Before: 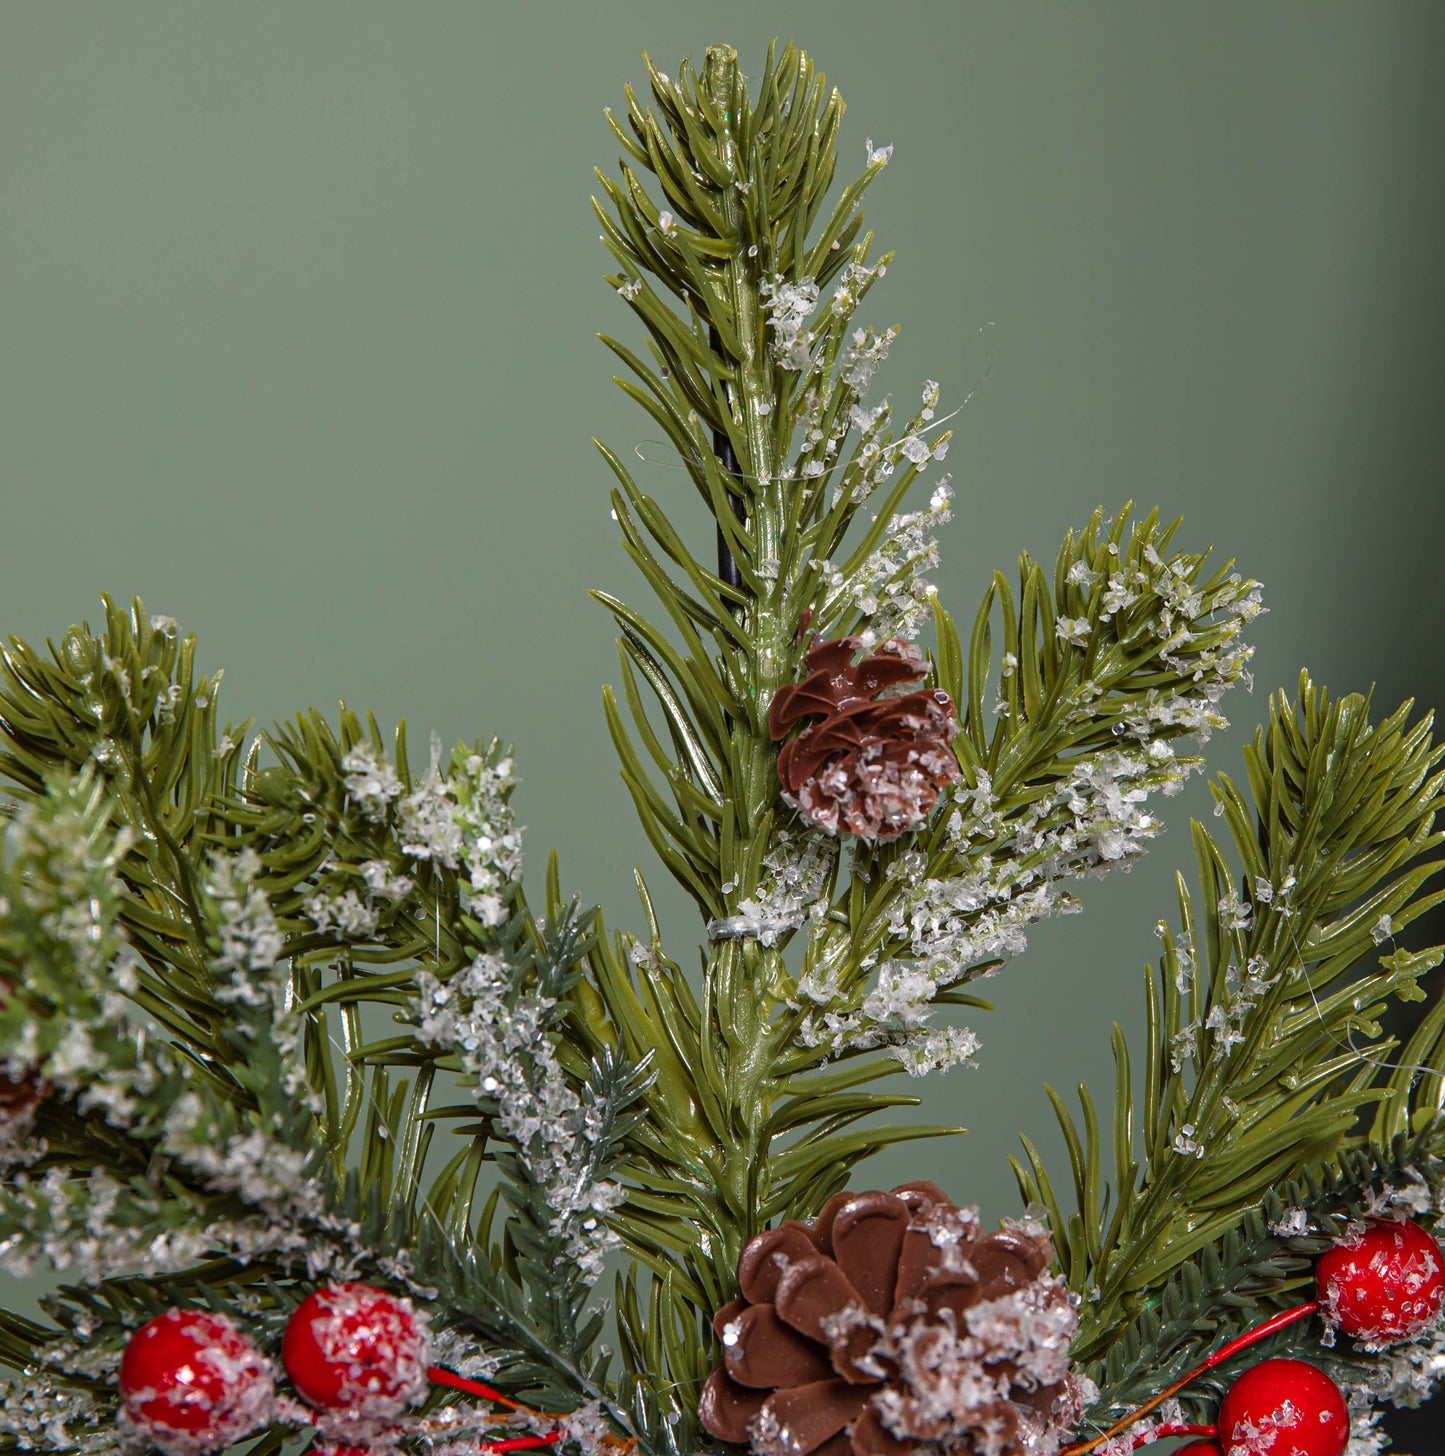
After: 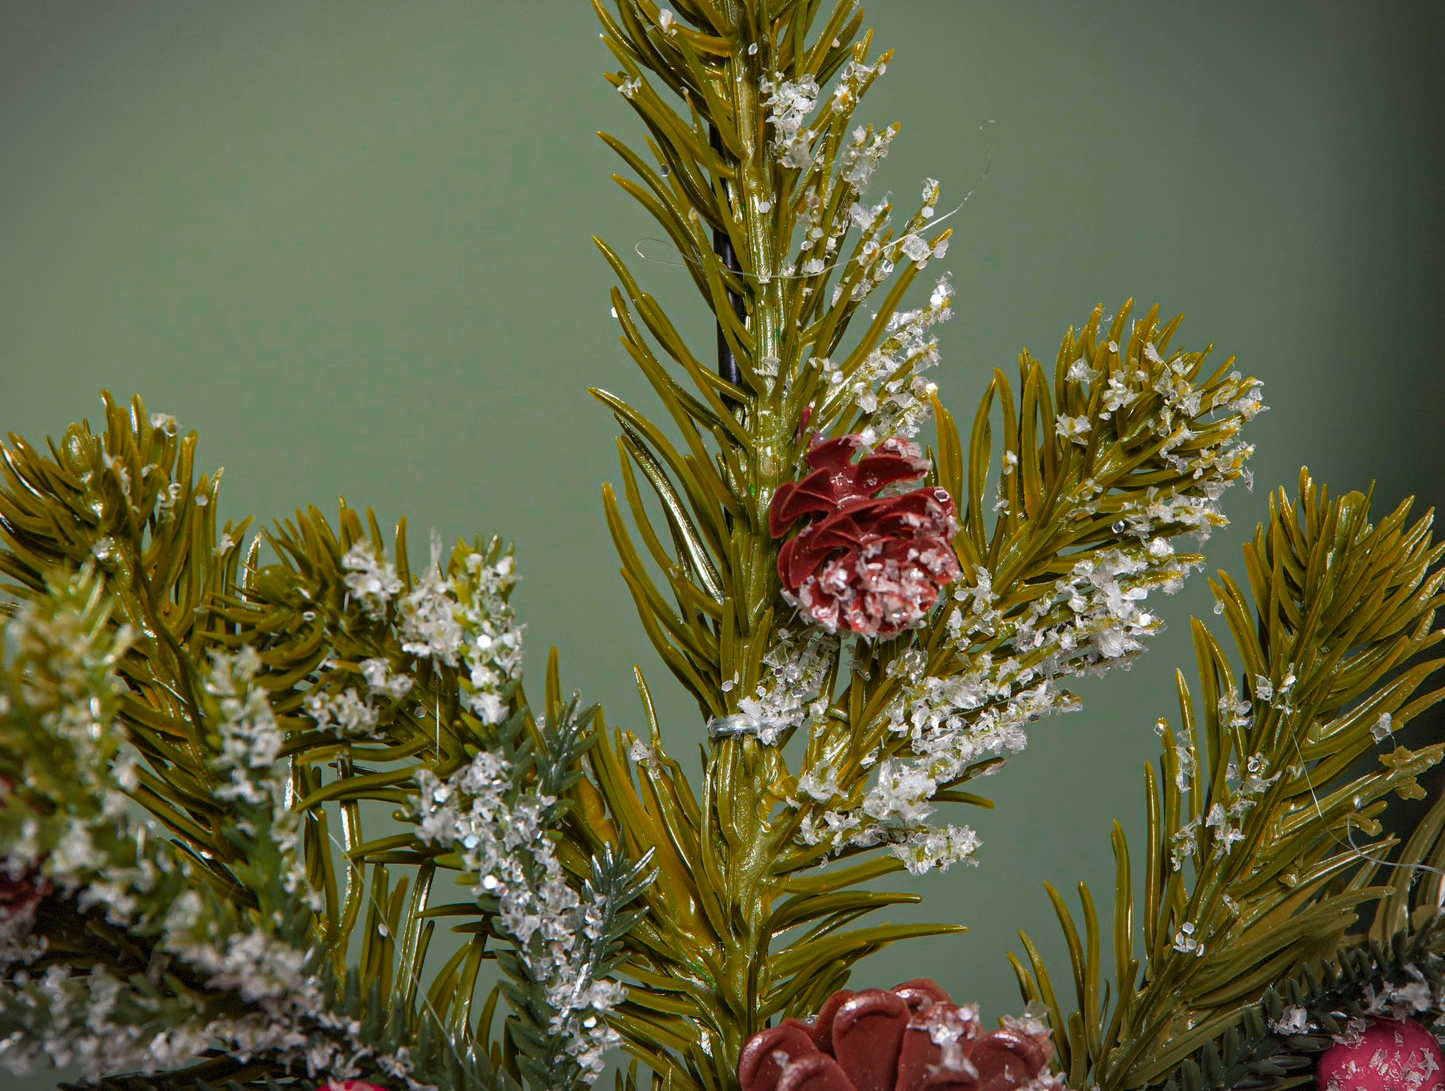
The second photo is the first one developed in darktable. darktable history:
shadows and highlights: radius 90.79, shadows -15.07, white point adjustment 0.193, highlights 30.76, compress 48.65%, soften with gaussian
color zones: curves: ch0 [(0.473, 0.374) (0.742, 0.784)]; ch1 [(0.354, 0.737) (0.742, 0.705)]; ch2 [(0.318, 0.421) (0.758, 0.532)]
crop: top 13.907%, bottom 11.151%
vignetting: fall-off start 81.7%, fall-off radius 62.5%, brightness -0.529, saturation -0.514, center (-0.031, -0.043), automatic ratio true, width/height ratio 1.422, dithering 8-bit output
